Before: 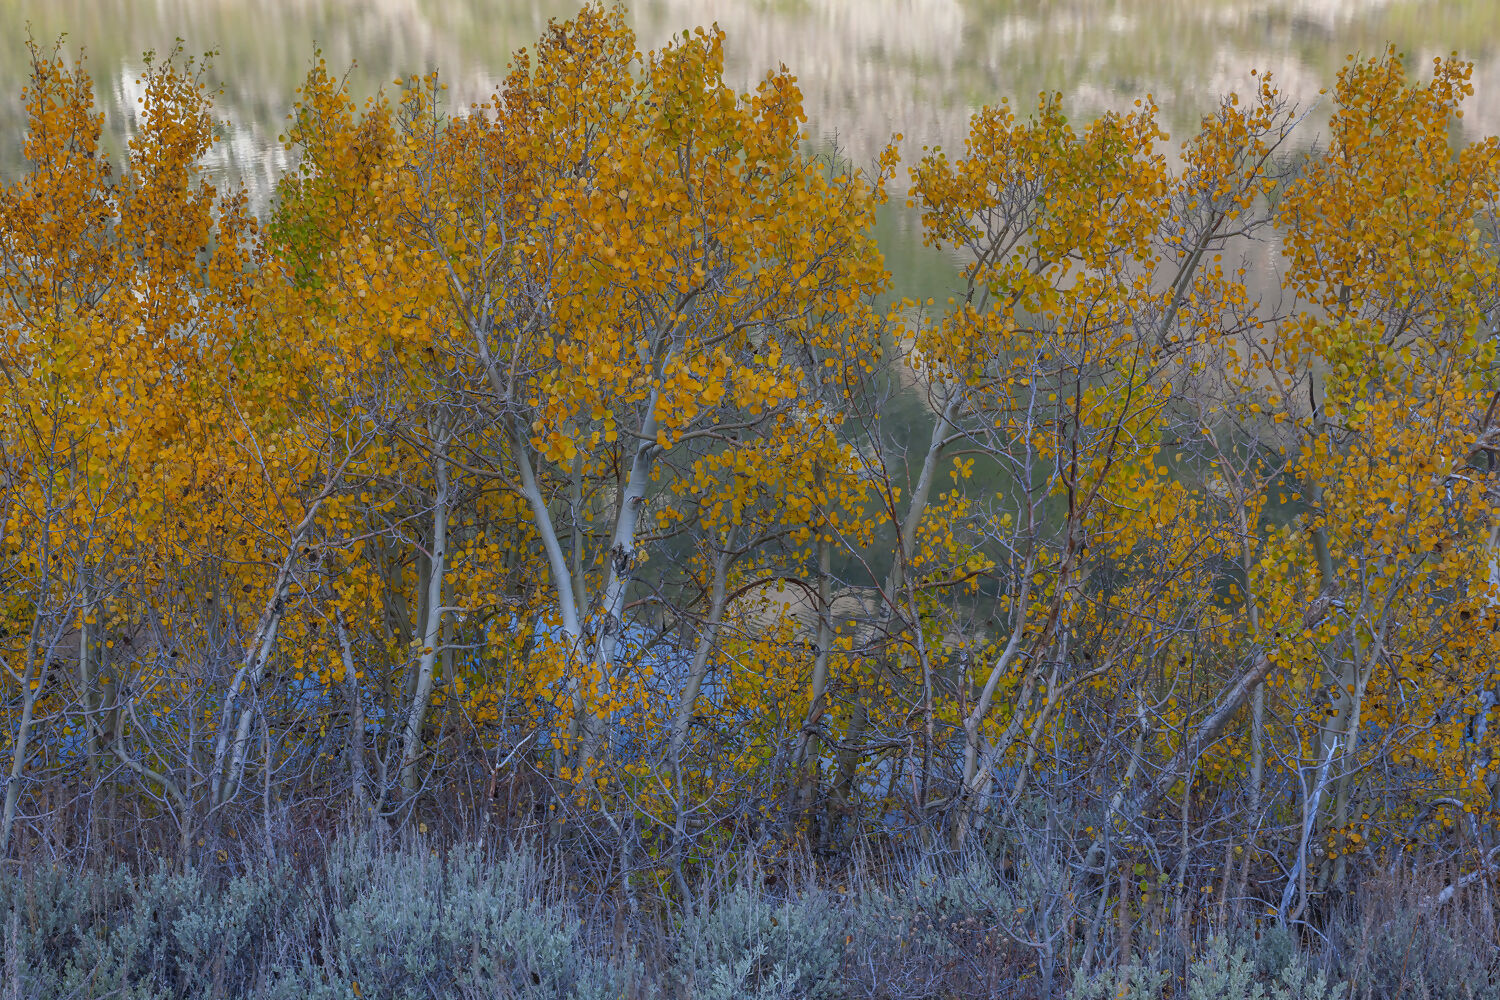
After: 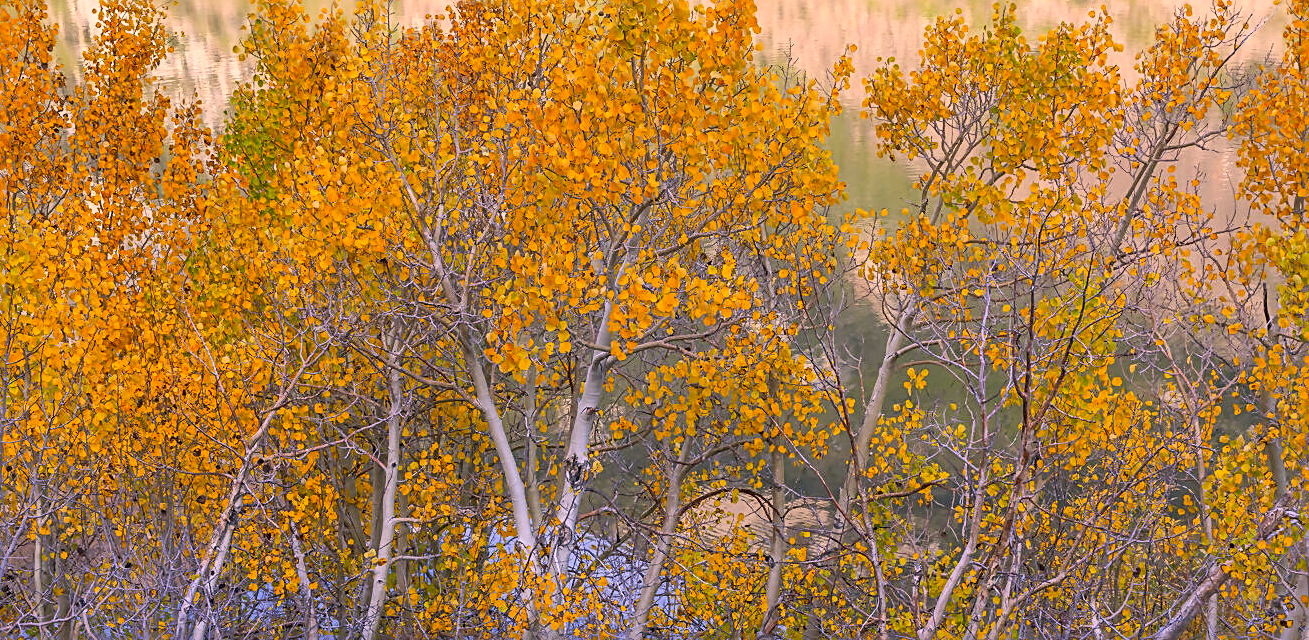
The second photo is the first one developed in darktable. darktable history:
contrast brightness saturation: contrast 0.244, brightness 0.267, saturation 0.387
crop: left 3.07%, top 8.901%, right 9.649%, bottom 27.018%
color correction: highlights a* 17.75, highlights b* 19.16
sharpen: radius 2.533, amount 0.621
